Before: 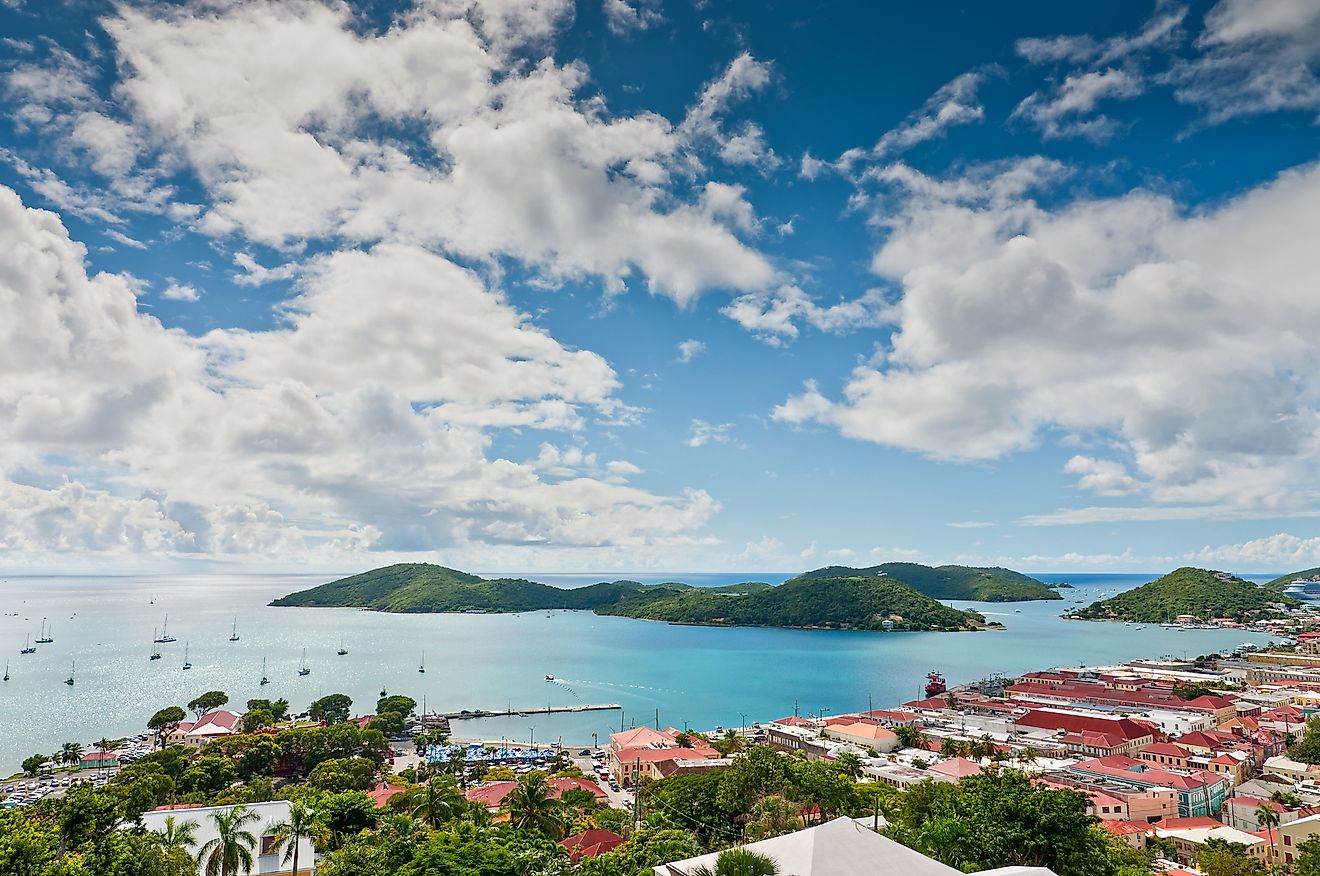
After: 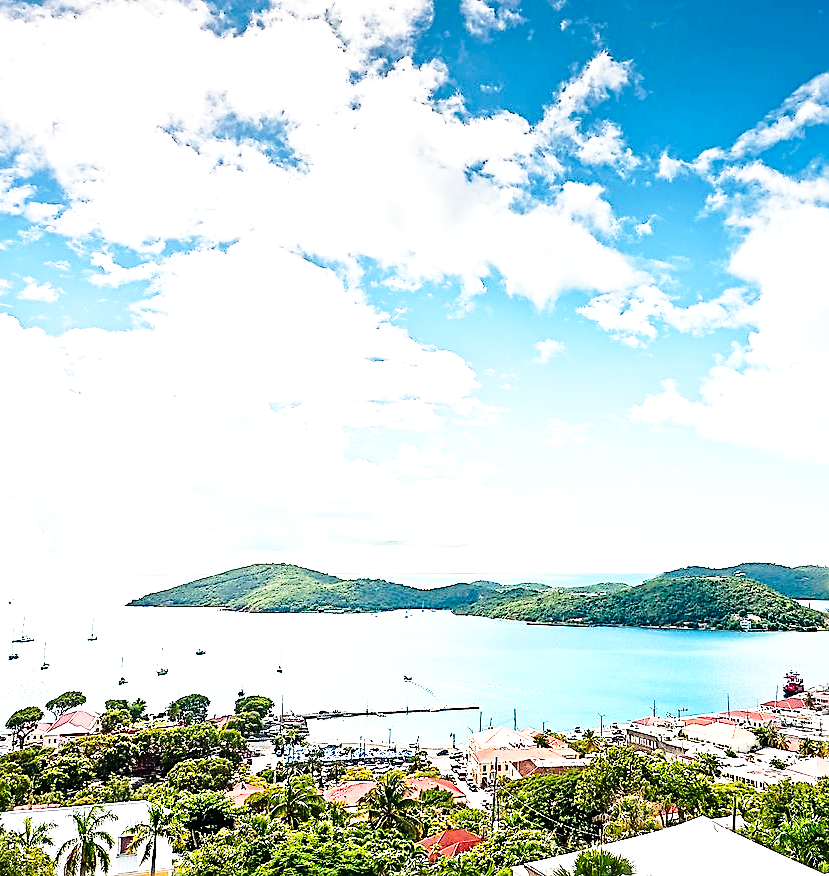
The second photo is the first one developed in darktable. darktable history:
crop: left 10.799%, right 26.353%
base curve: curves: ch0 [(0, 0) (0.036, 0.037) (0.121, 0.228) (0.46, 0.76) (0.859, 0.983) (1, 1)], preserve colors none
exposure: exposure 0.376 EV, compensate highlight preservation false
sharpen: radius 3.081
tone equalizer: -8 EV -0.744 EV, -7 EV -0.678 EV, -6 EV -0.62 EV, -5 EV -0.362 EV, -3 EV 0.396 EV, -2 EV 0.6 EV, -1 EV 0.68 EV, +0 EV 0.73 EV, mask exposure compensation -0.49 EV
